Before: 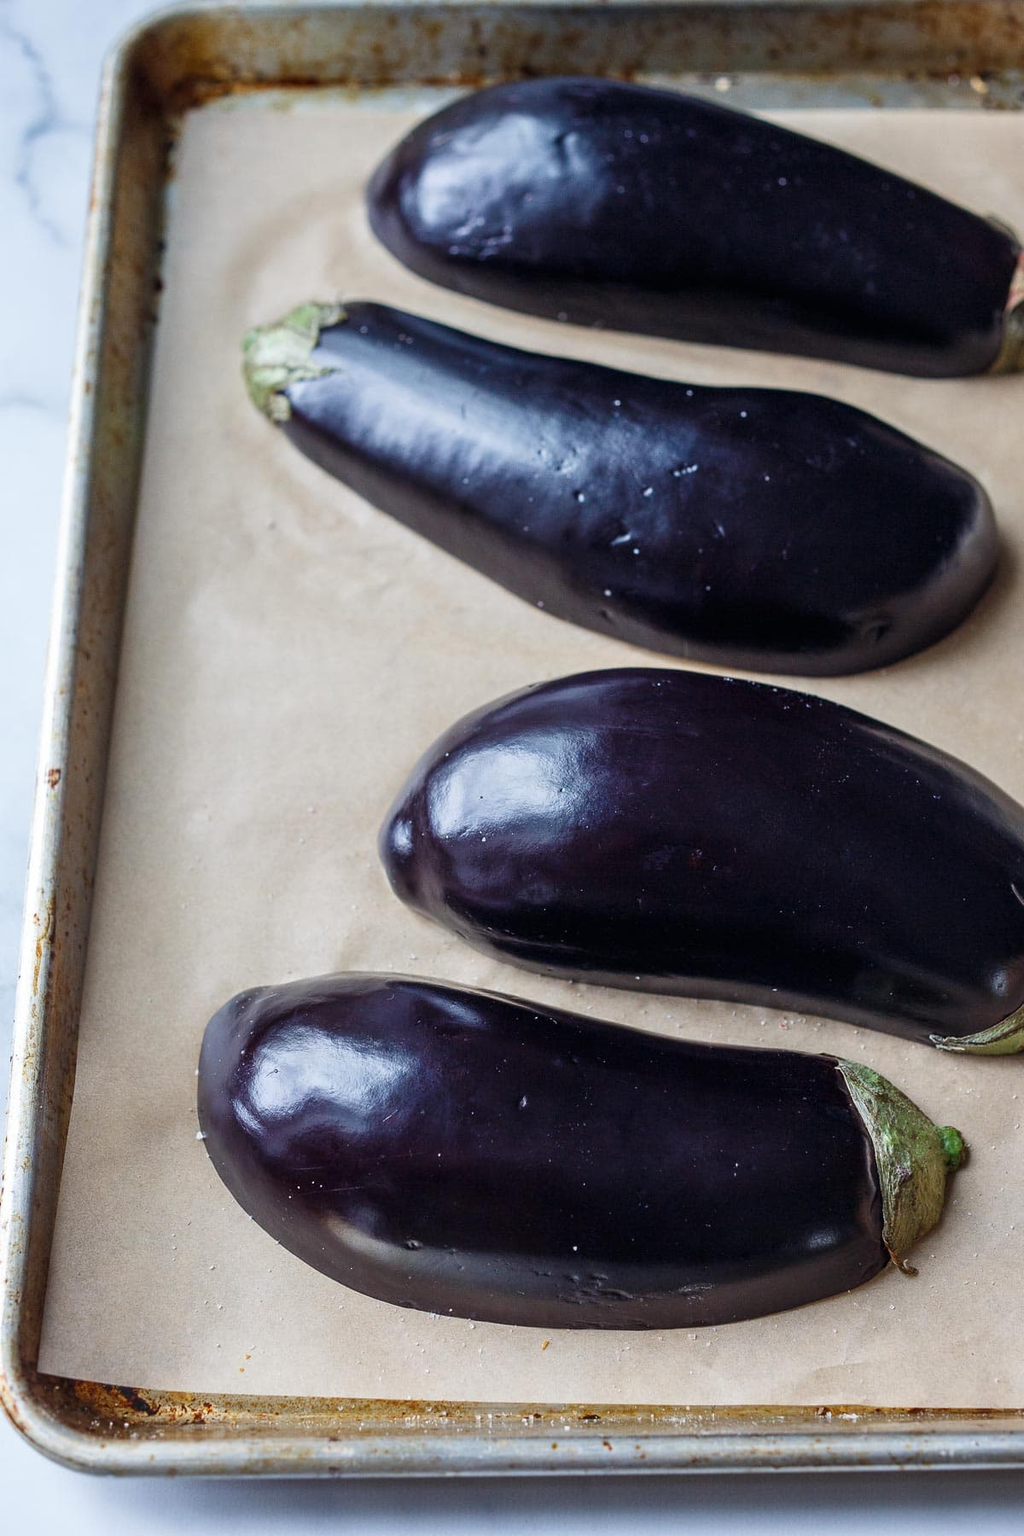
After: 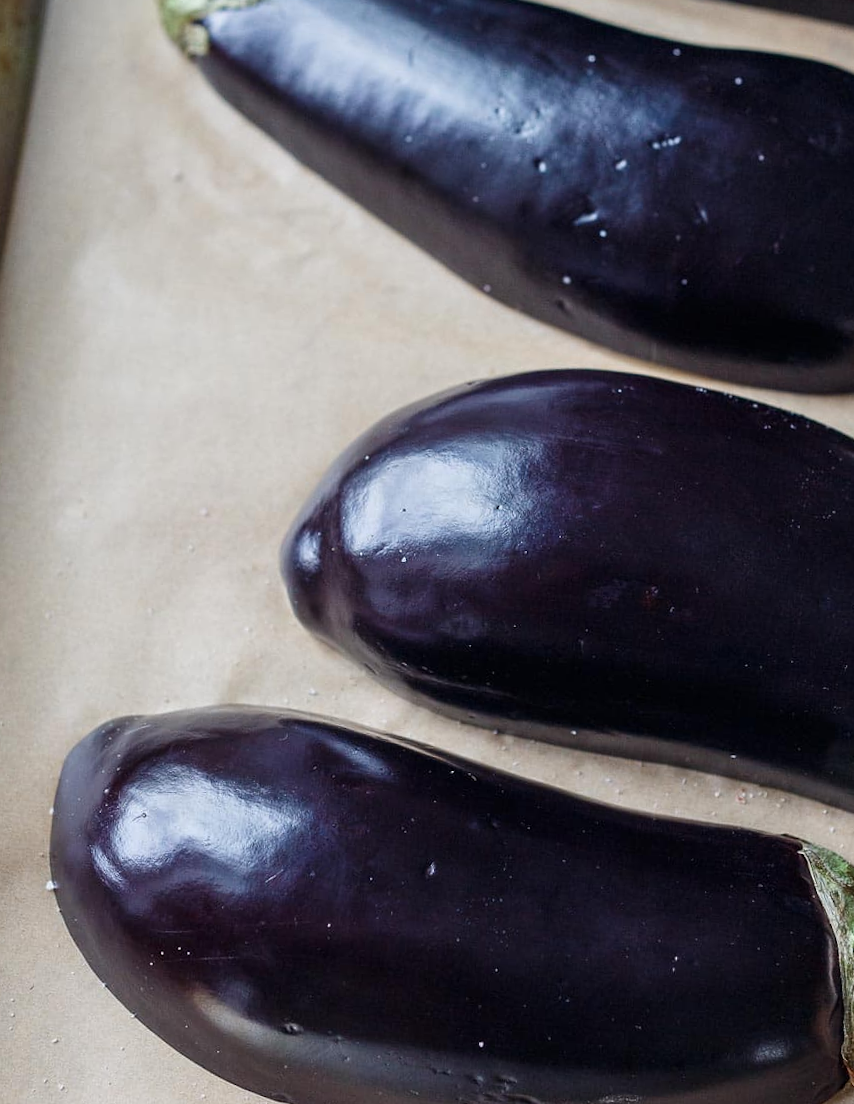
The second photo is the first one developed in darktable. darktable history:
crop and rotate: angle -3.53°, left 9.901%, top 21.043%, right 12.409%, bottom 12.02%
